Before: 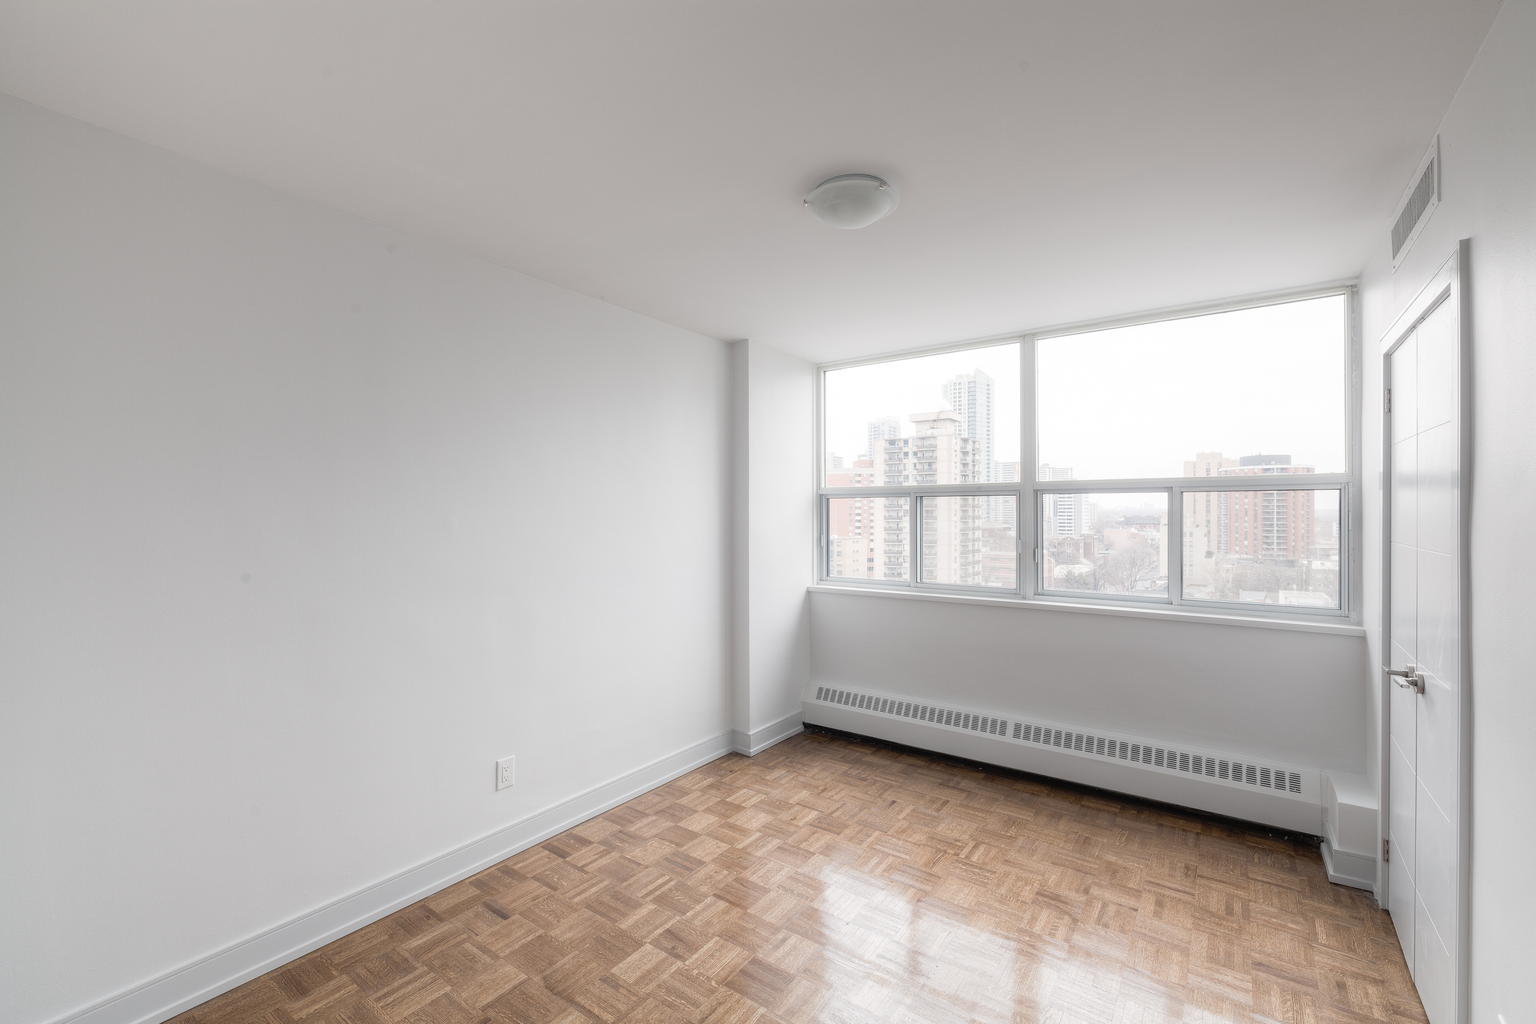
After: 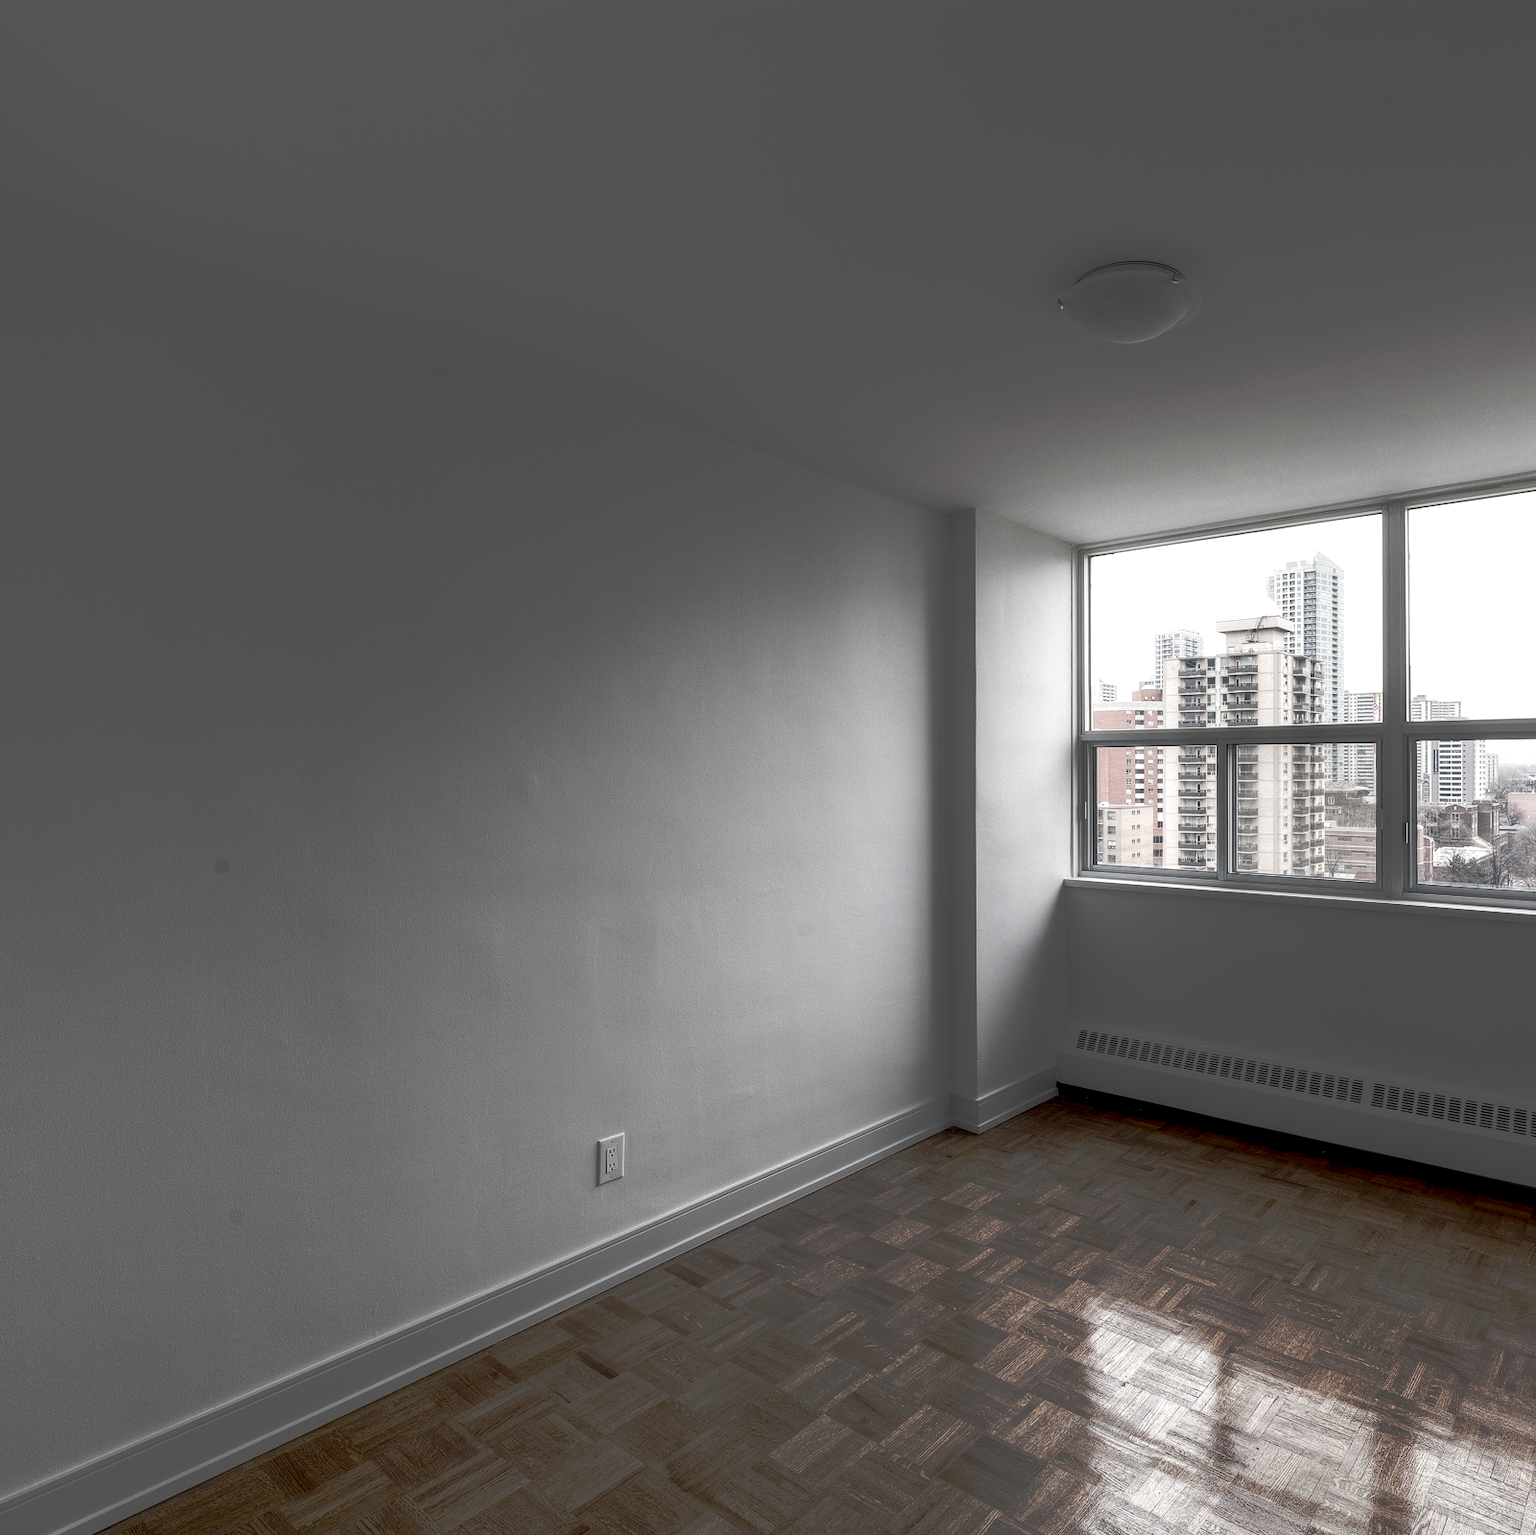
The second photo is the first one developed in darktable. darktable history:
contrast brightness saturation: brightness -0.529
local contrast: detail 150%
tone curve: curves: ch0 [(0, 0) (0.003, 0.032) (0.53, 0.368) (0.901, 0.866) (1, 1)], preserve colors none
crop and rotate: left 6.411%, right 26.845%
